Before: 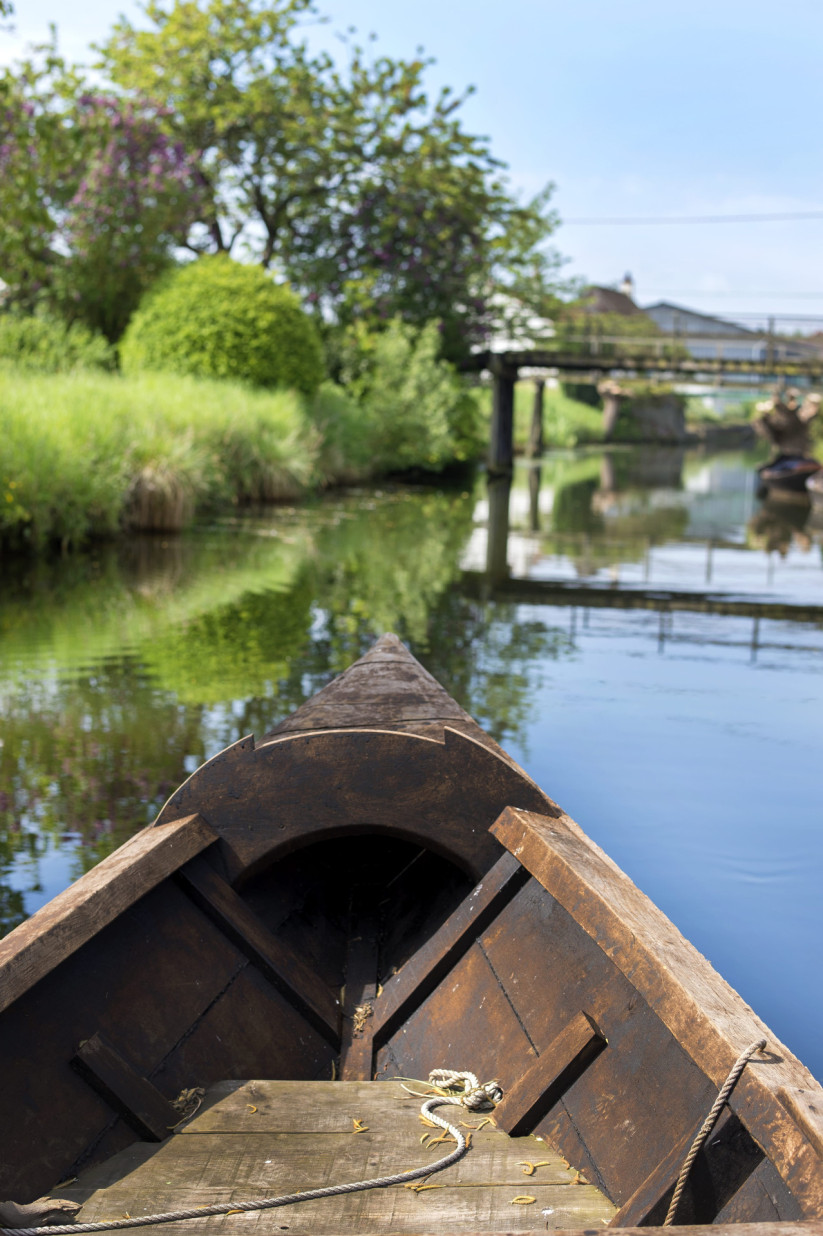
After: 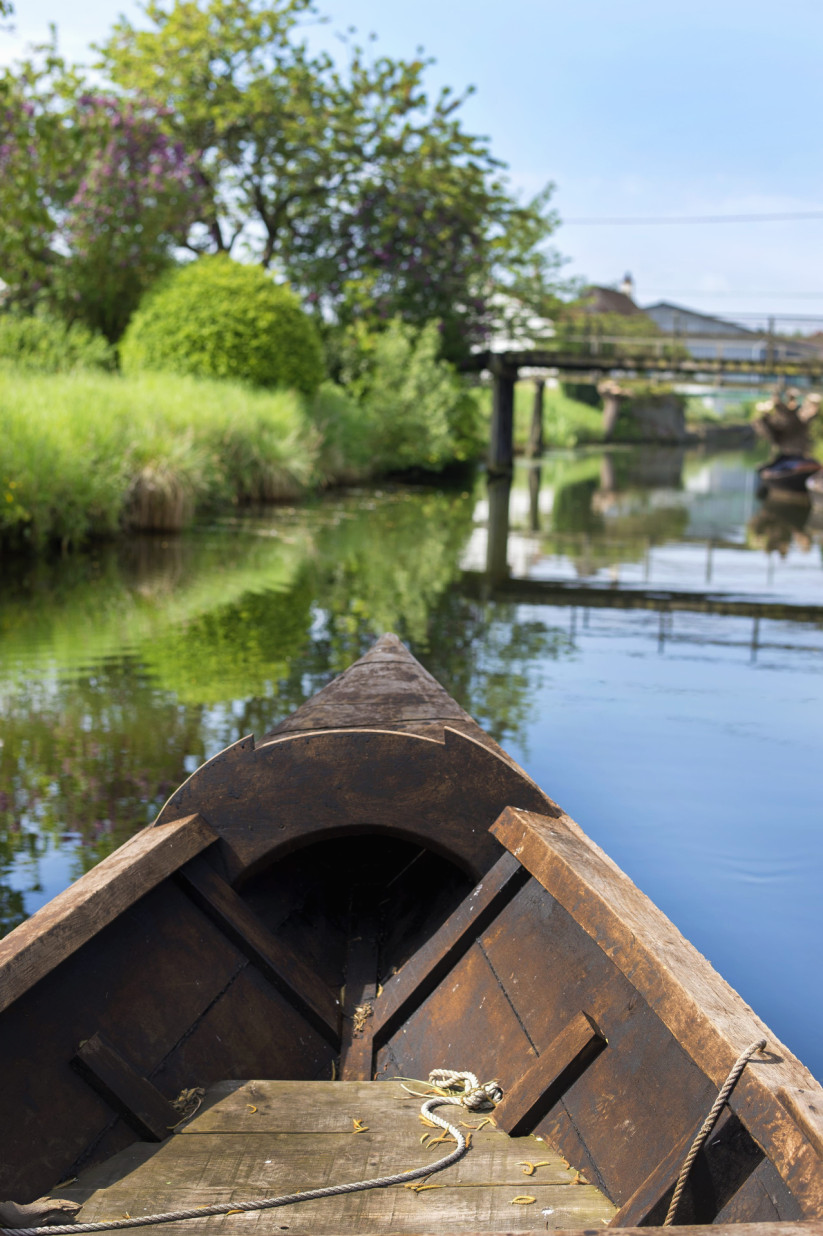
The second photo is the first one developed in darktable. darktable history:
contrast brightness saturation: contrast -0.022, brightness -0.007, saturation 0.032
